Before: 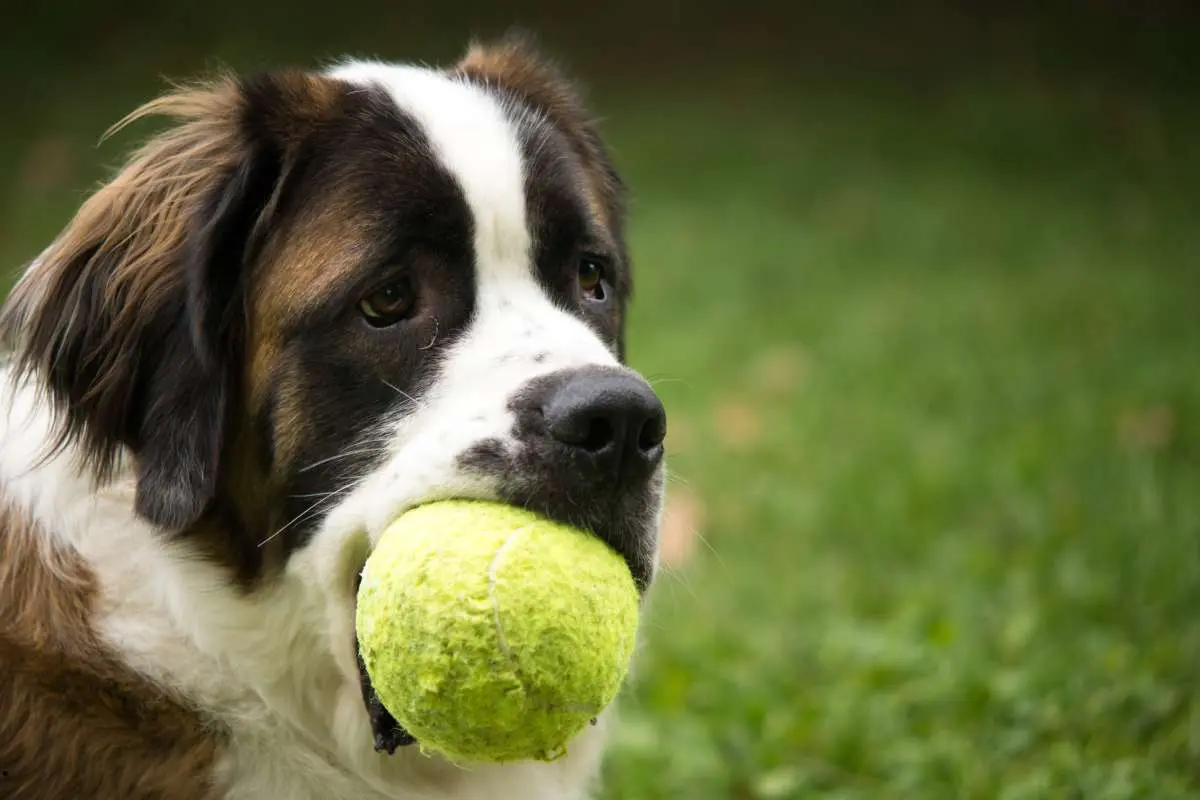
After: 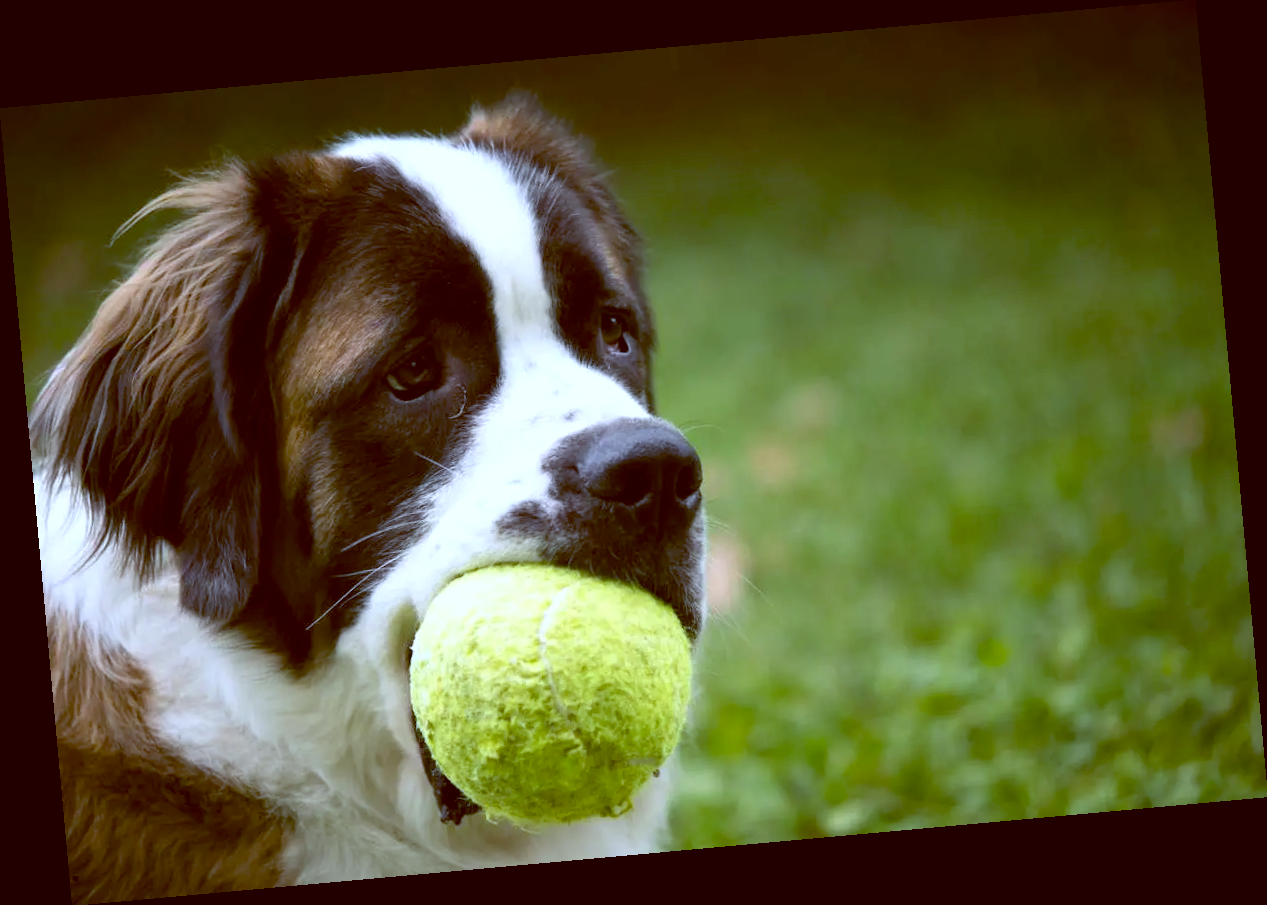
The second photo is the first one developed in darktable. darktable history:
color balance: lift [1, 1.015, 1.004, 0.985], gamma [1, 0.958, 0.971, 1.042], gain [1, 0.956, 0.977, 1.044]
white balance: red 0.948, green 1.02, blue 1.176
rotate and perspective: rotation -5.2°, automatic cropping off
levels: levels [0, 0.492, 0.984]
